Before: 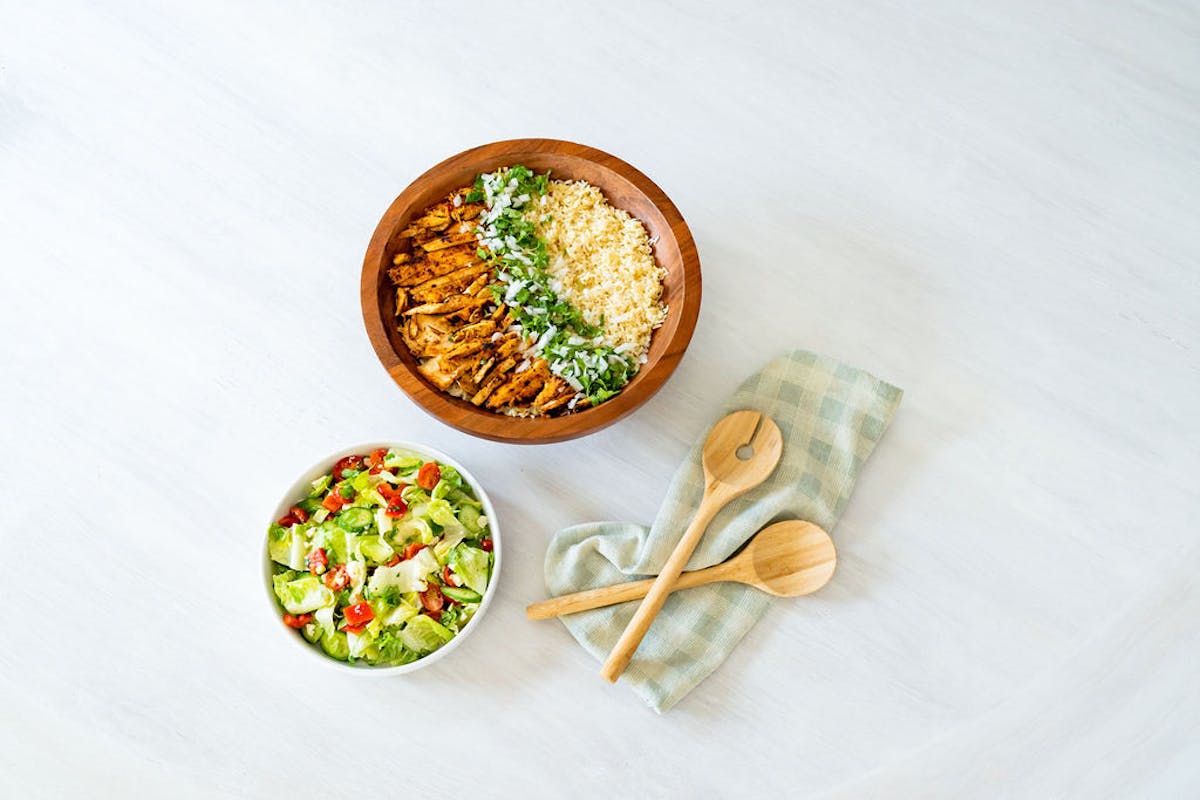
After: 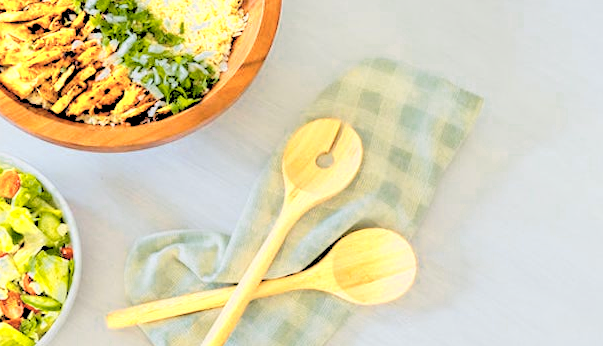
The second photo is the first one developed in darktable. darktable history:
color zones: curves: ch0 [(0.099, 0.624) (0.257, 0.596) (0.384, 0.376) (0.529, 0.492) (0.697, 0.564) (0.768, 0.532) (0.908, 0.644)]; ch1 [(0.112, 0.564) (0.254, 0.612) (0.432, 0.676) (0.592, 0.456) (0.743, 0.684) (0.888, 0.536)]; ch2 [(0.25, 0.5) (0.469, 0.36) (0.75, 0.5)]
contrast brightness saturation: brightness 0.15
rgb levels: preserve colors sum RGB, levels [[0.038, 0.433, 0.934], [0, 0.5, 1], [0, 0.5, 1]]
crop: left 35.03%, top 36.625%, right 14.663%, bottom 20.057%
